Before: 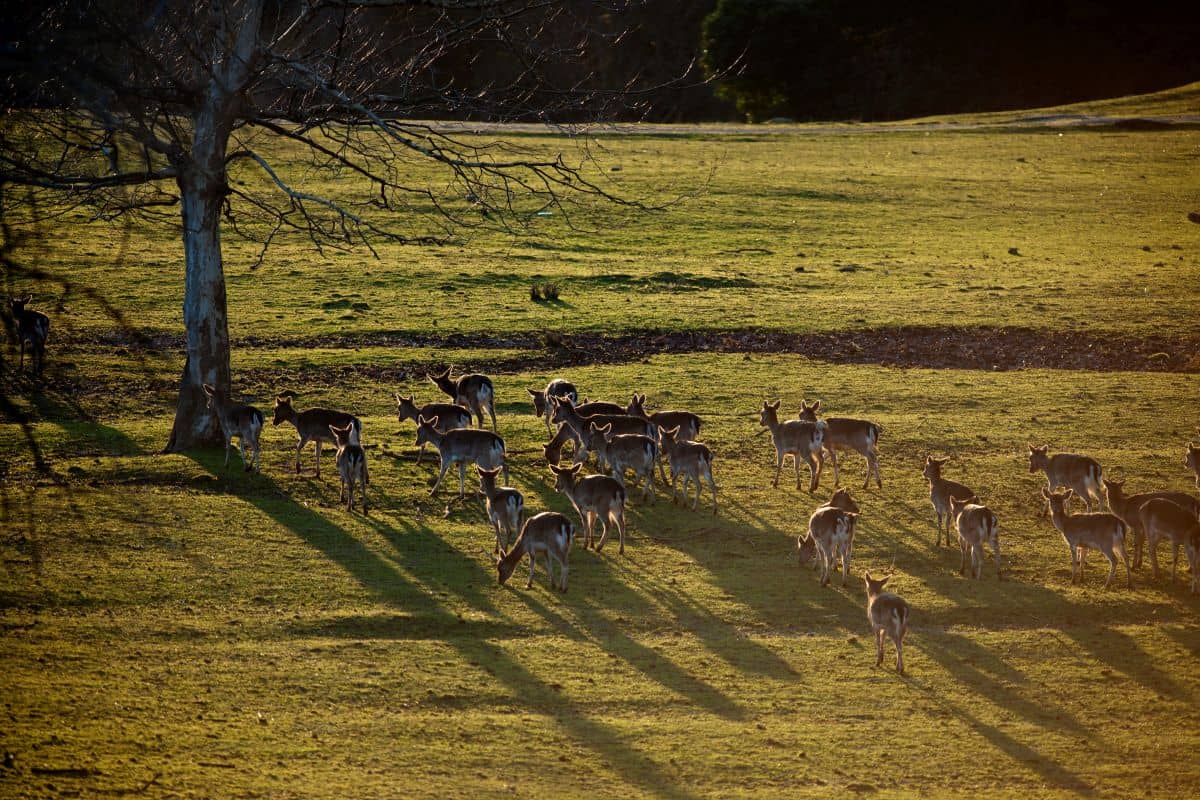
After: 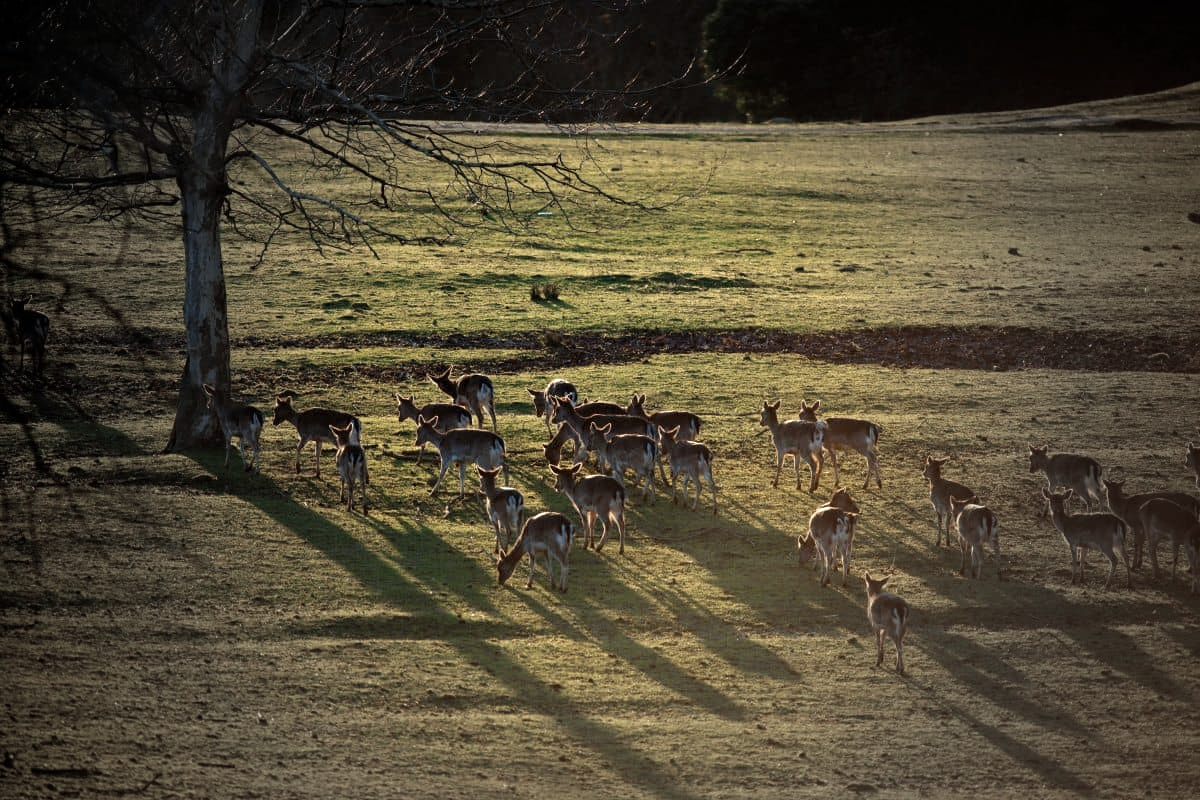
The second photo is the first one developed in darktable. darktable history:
exposure: exposure 0.3 EV, compensate highlight preservation false
vignetting: fall-off start 40%, fall-off radius 40%
color zones: curves: ch0 [(0, 0.5) (0.125, 0.4) (0.25, 0.5) (0.375, 0.4) (0.5, 0.4) (0.625, 0.35) (0.75, 0.35) (0.875, 0.5)]; ch1 [(0, 0.35) (0.125, 0.45) (0.25, 0.35) (0.375, 0.35) (0.5, 0.35) (0.625, 0.35) (0.75, 0.45) (0.875, 0.35)]; ch2 [(0, 0.6) (0.125, 0.5) (0.25, 0.5) (0.375, 0.6) (0.5, 0.6) (0.625, 0.5) (0.75, 0.5) (0.875, 0.5)]
